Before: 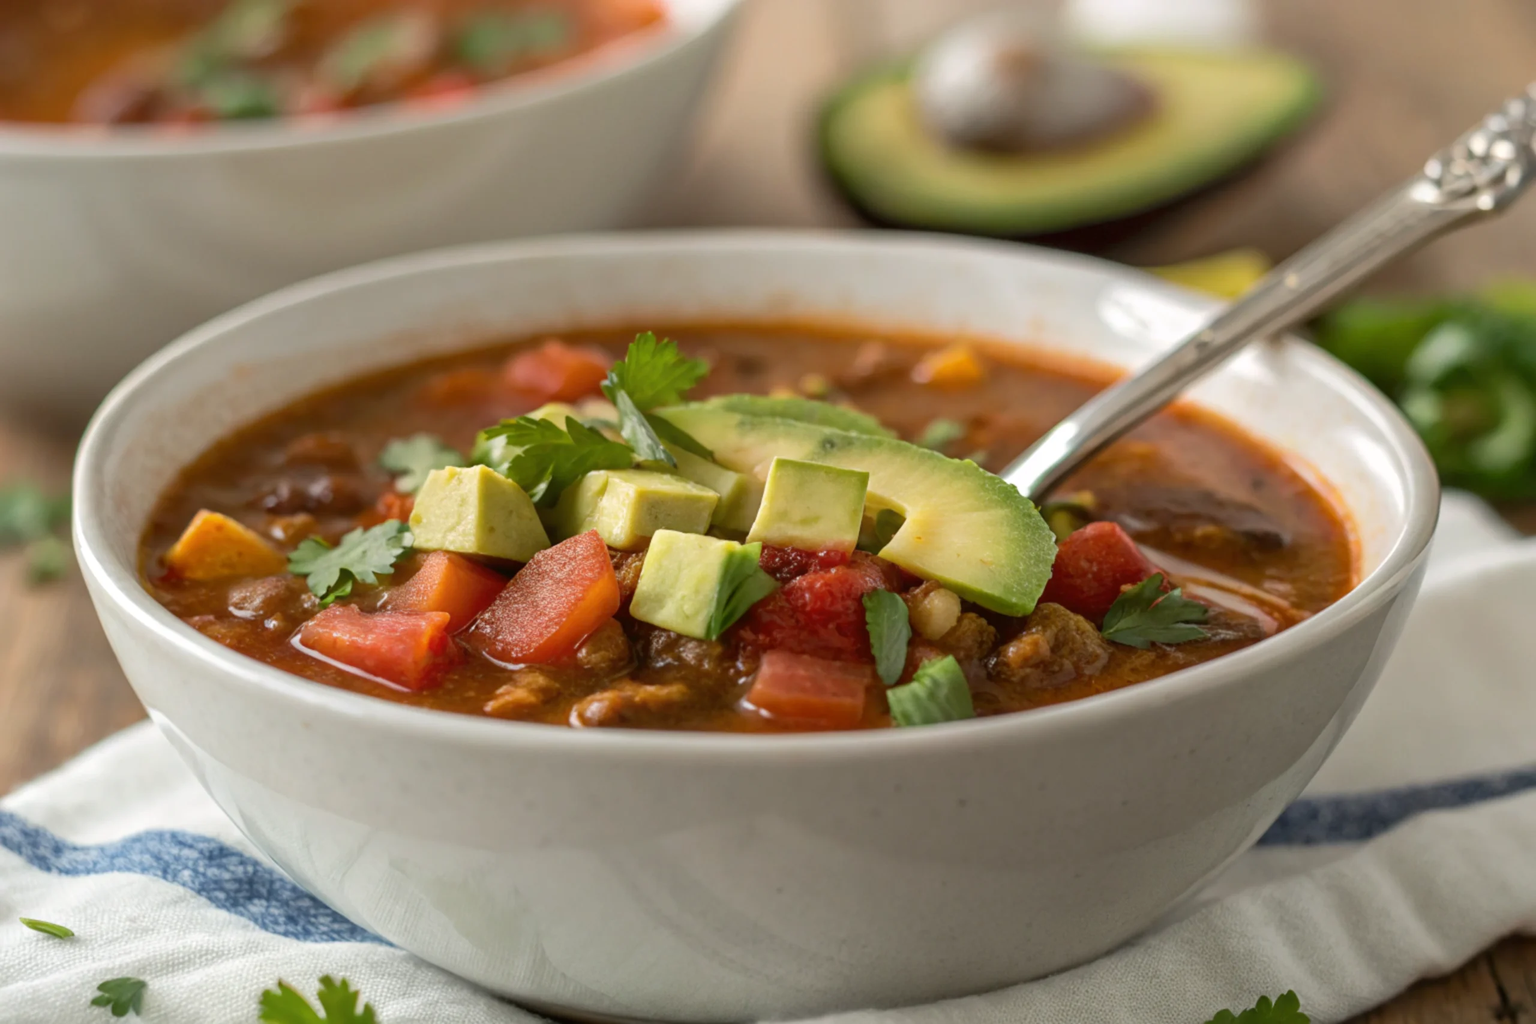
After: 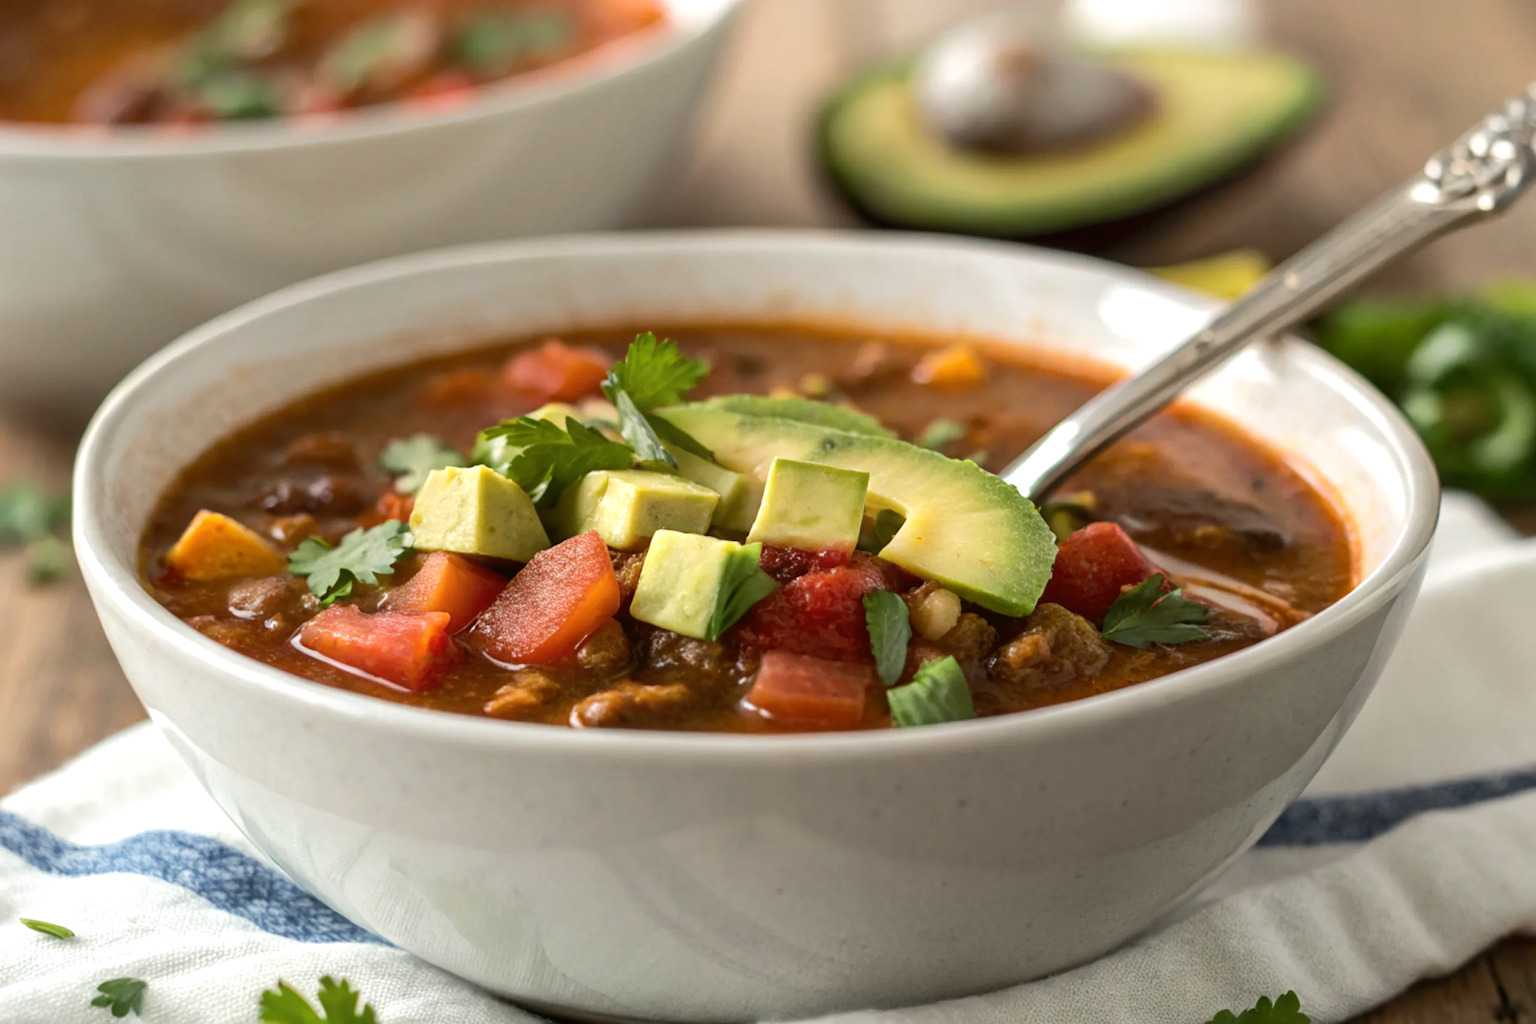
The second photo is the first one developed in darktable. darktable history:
tone equalizer: -8 EV -0.377 EV, -7 EV -0.362 EV, -6 EV -0.294 EV, -5 EV -0.255 EV, -3 EV 0.216 EV, -2 EV 0.304 EV, -1 EV 0.371 EV, +0 EV 0.408 EV, edges refinement/feathering 500, mask exposure compensation -1.57 EV, preserve details no
